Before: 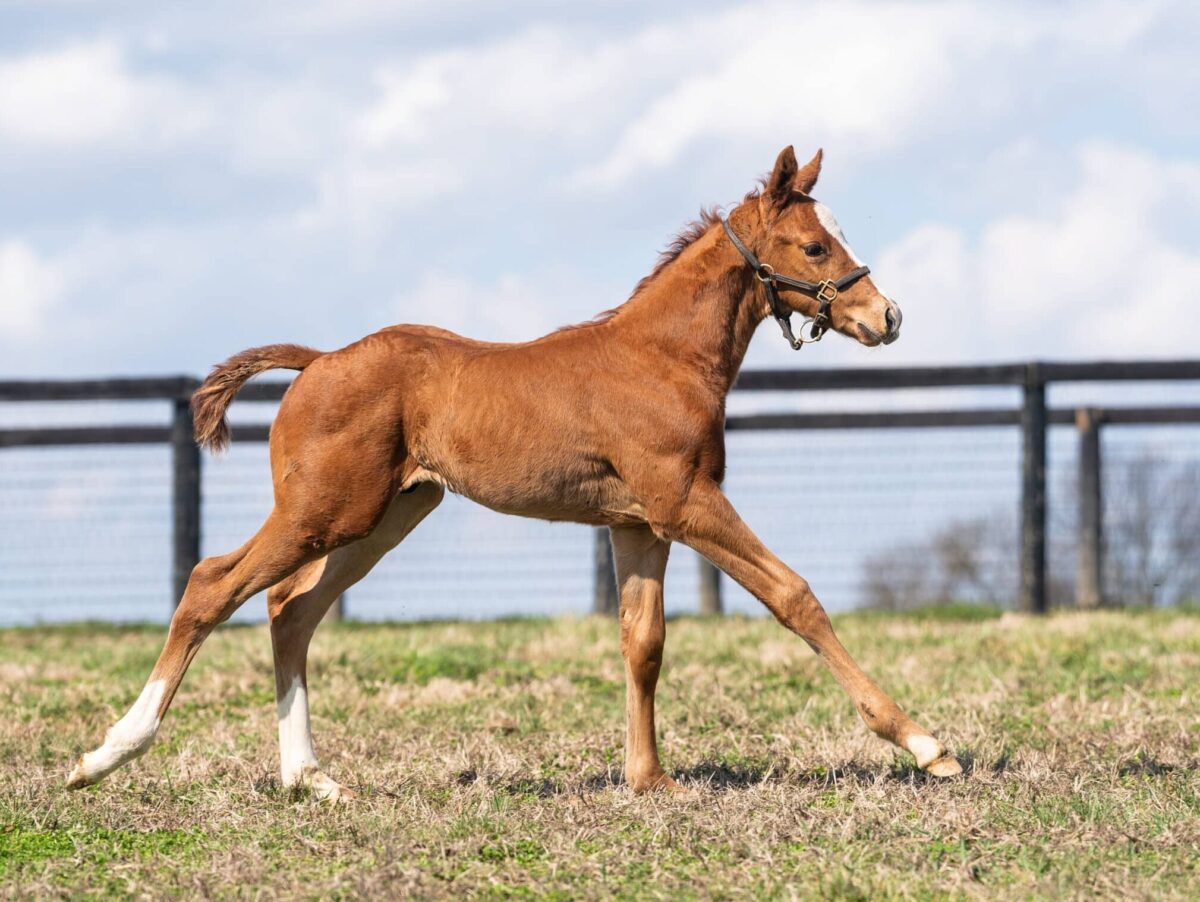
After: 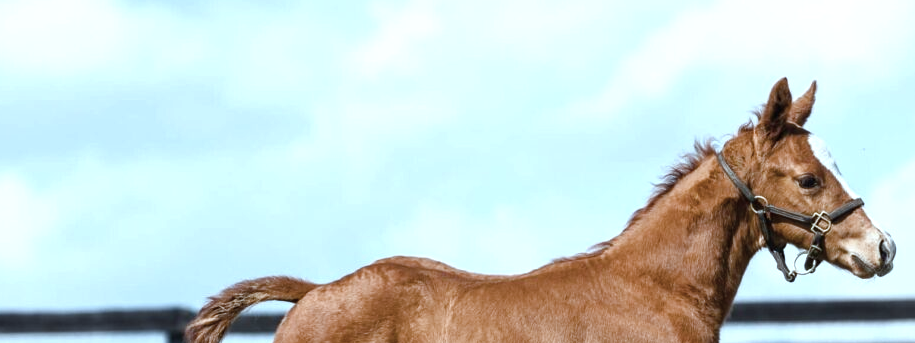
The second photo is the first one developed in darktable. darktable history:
crop: left 0.579%, top 7.627%, right 23.167%, bottom 54.275%
white balance: red 1, blue 1
color correction: highlights a* -12.64, highlights b* -18.1, saturation 0.7
color balance rgb: perceptual saturation grading › highlights -29.58%, perceptual saturation grading › mid-tones 29.47%, perceptual saturation grading › shadows 59.73%, perceptual brilliance grading › global brilliance -17.79%, perceptual brilliance grading › highlights 28.73%, global vibrance 15.44%
